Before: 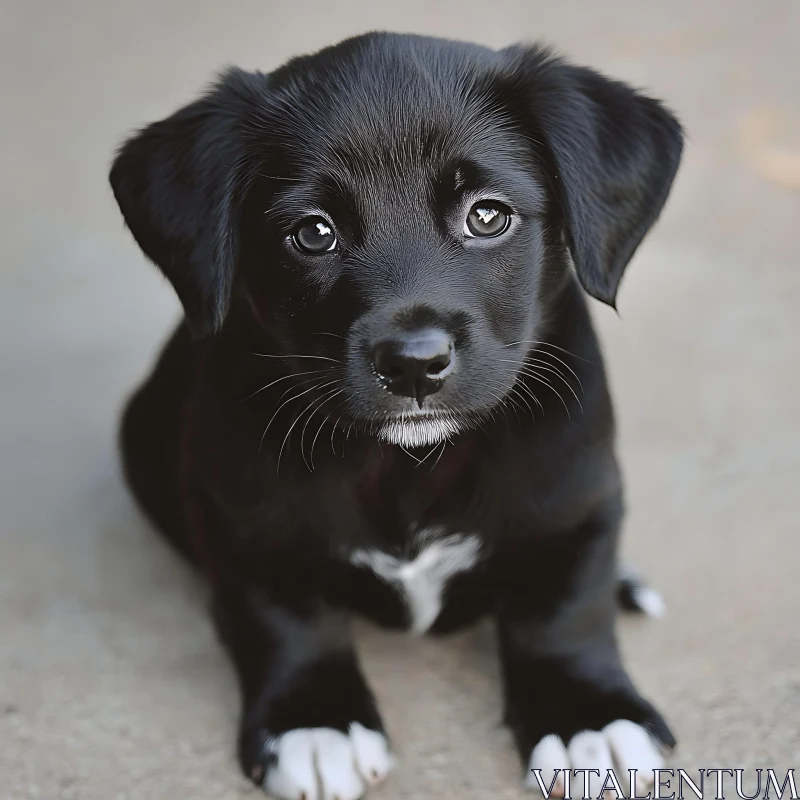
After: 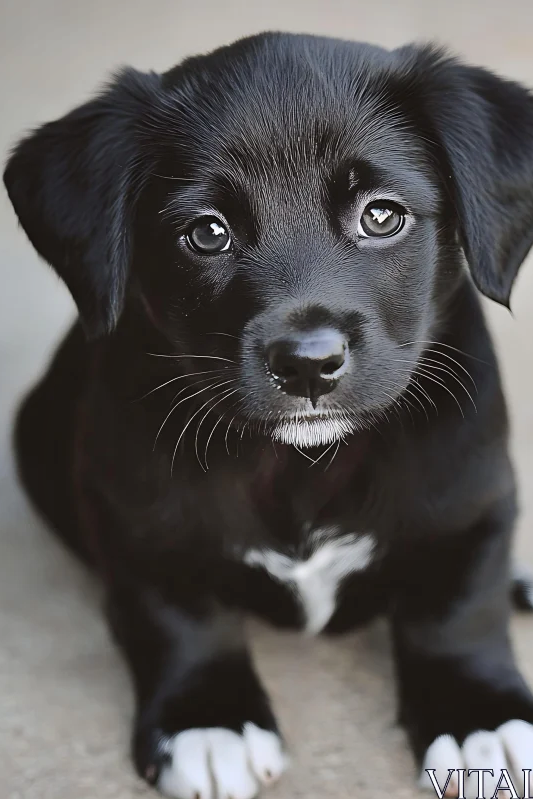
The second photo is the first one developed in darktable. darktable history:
contrast brightness saturation: contrast 0.1, brightness 0.02, saturation 0.02
shadows and highlights: low approximation 0.01, soften with gaussian
crop and rotate: left 13.409%, right 19.924%
